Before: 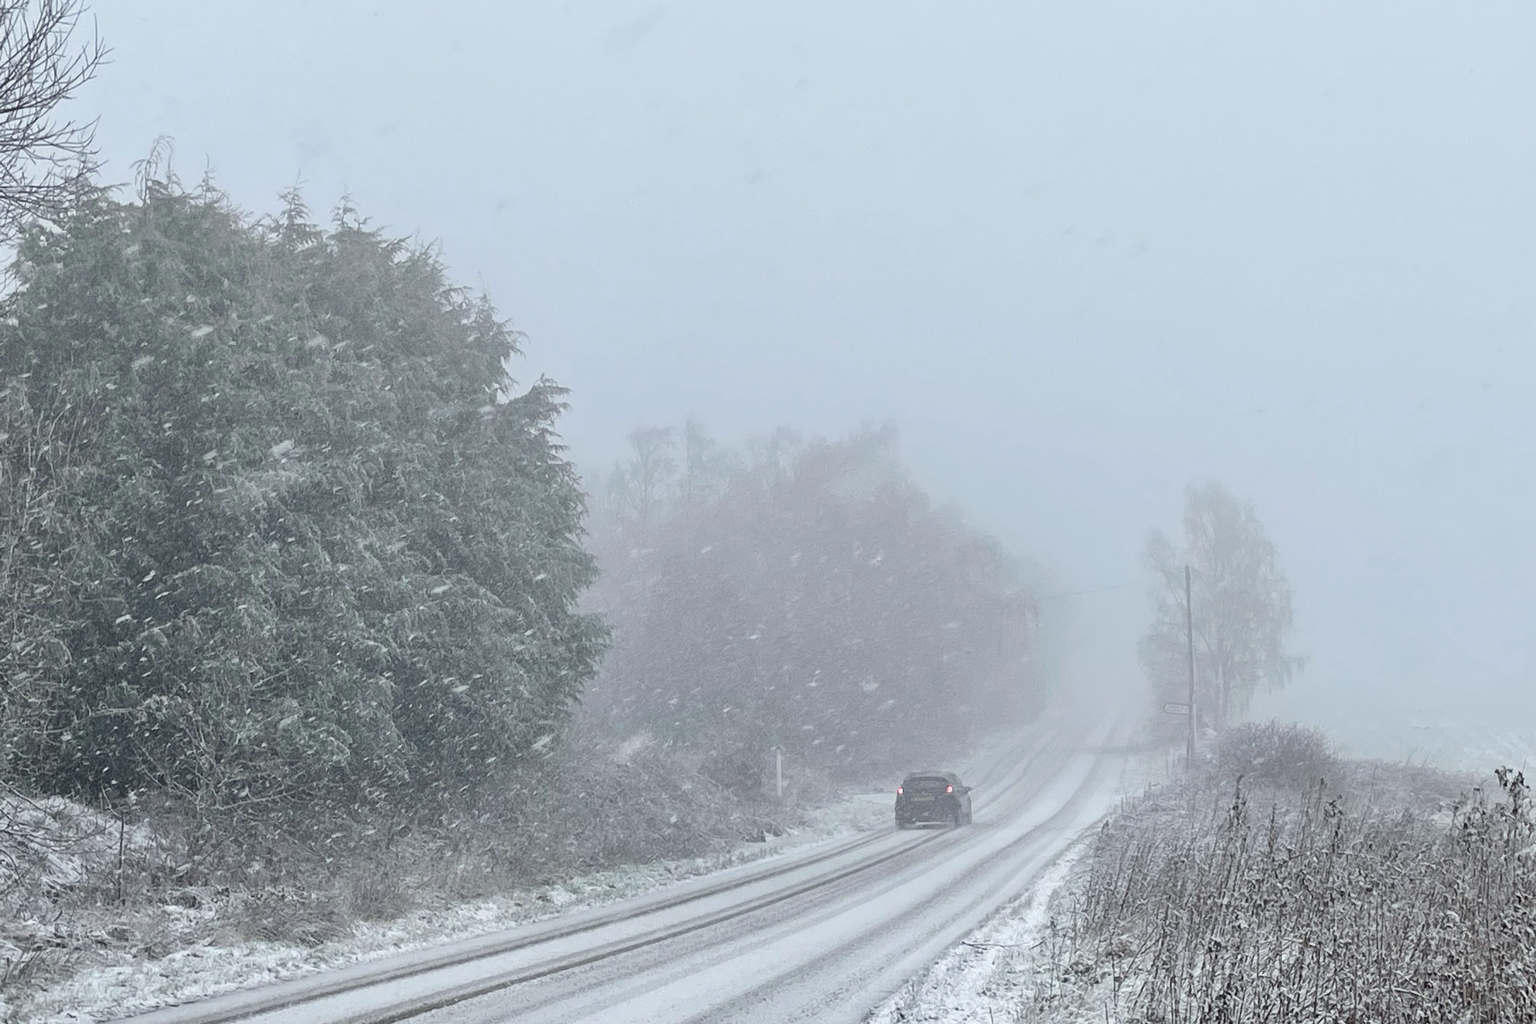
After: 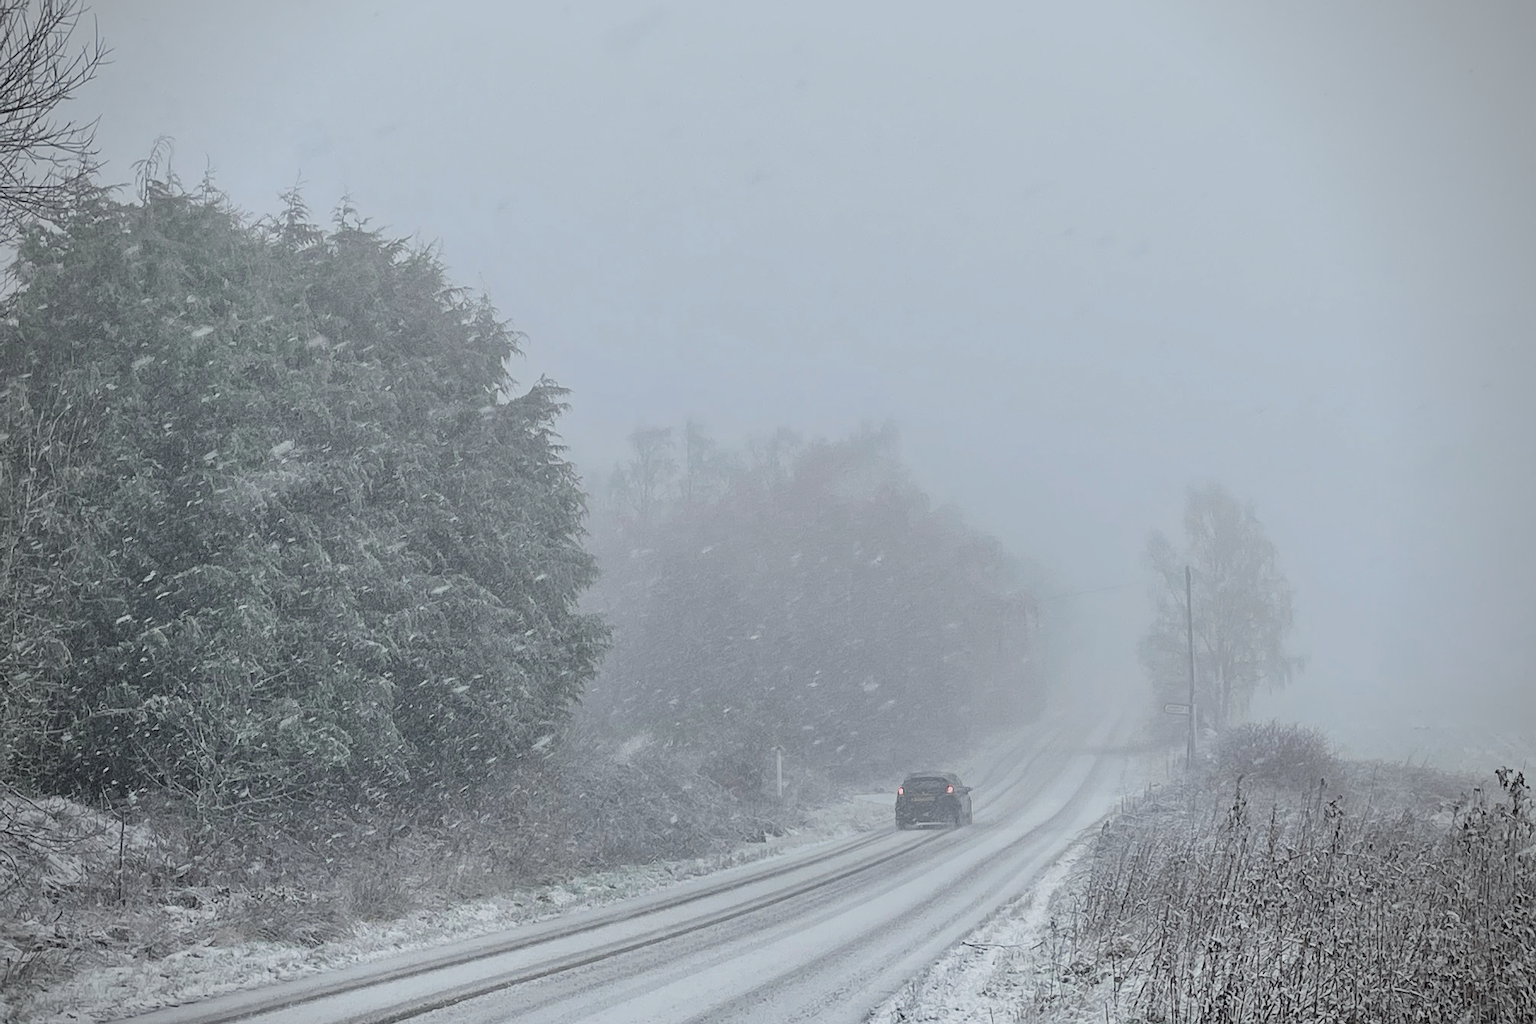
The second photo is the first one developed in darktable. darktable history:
exposure: black level correction -0.014, exposure -0.193 EV, compensate highlight preservation false
color calibration: illuminant same as pipeline (D50), adaptation none (bypass), gamut compression 1.72
vignetting: fall-off start 79.88%
sharpen: on, module defaults
filmic rgb: black relative exposure -5.83 EV, white relative exposure 3.4 EV, hardness 3.68
